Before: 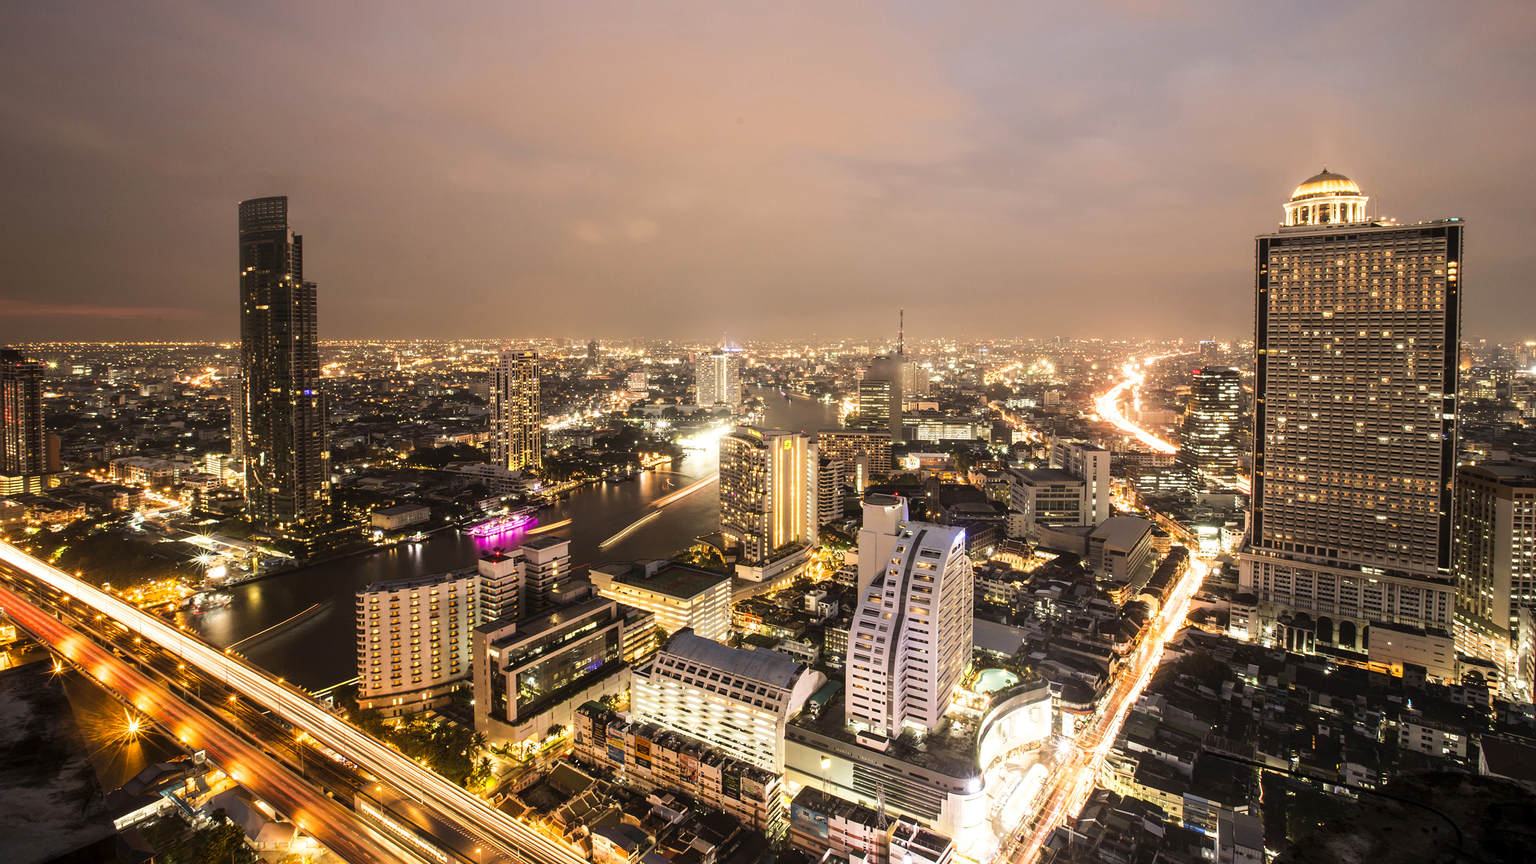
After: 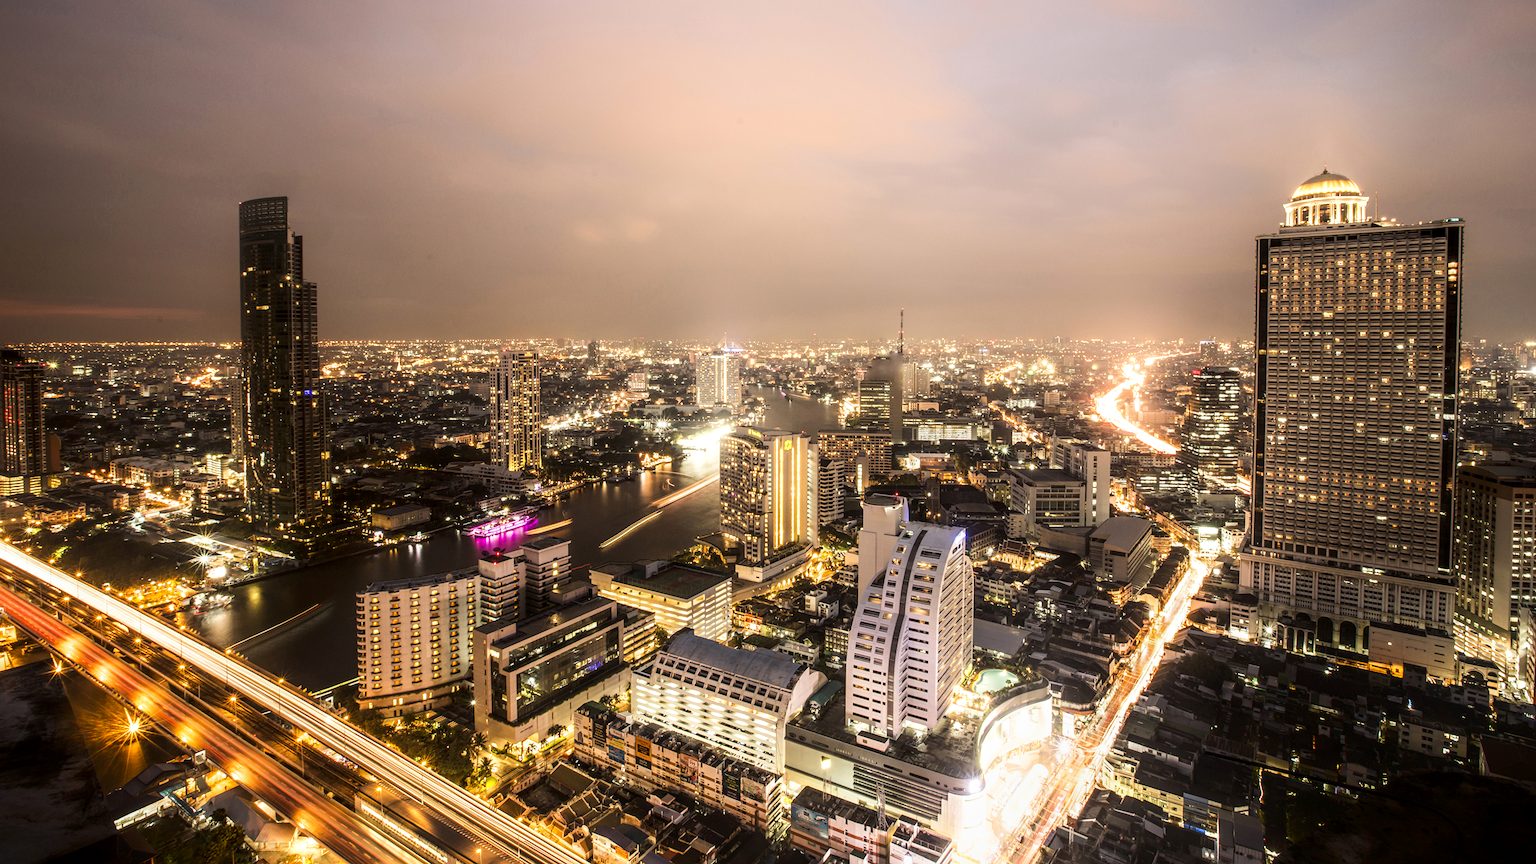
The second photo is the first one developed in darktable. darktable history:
shadows and highlights: shadows -53.69, highlights 86.52, soften with gaussian
local contrast: detail 130%
